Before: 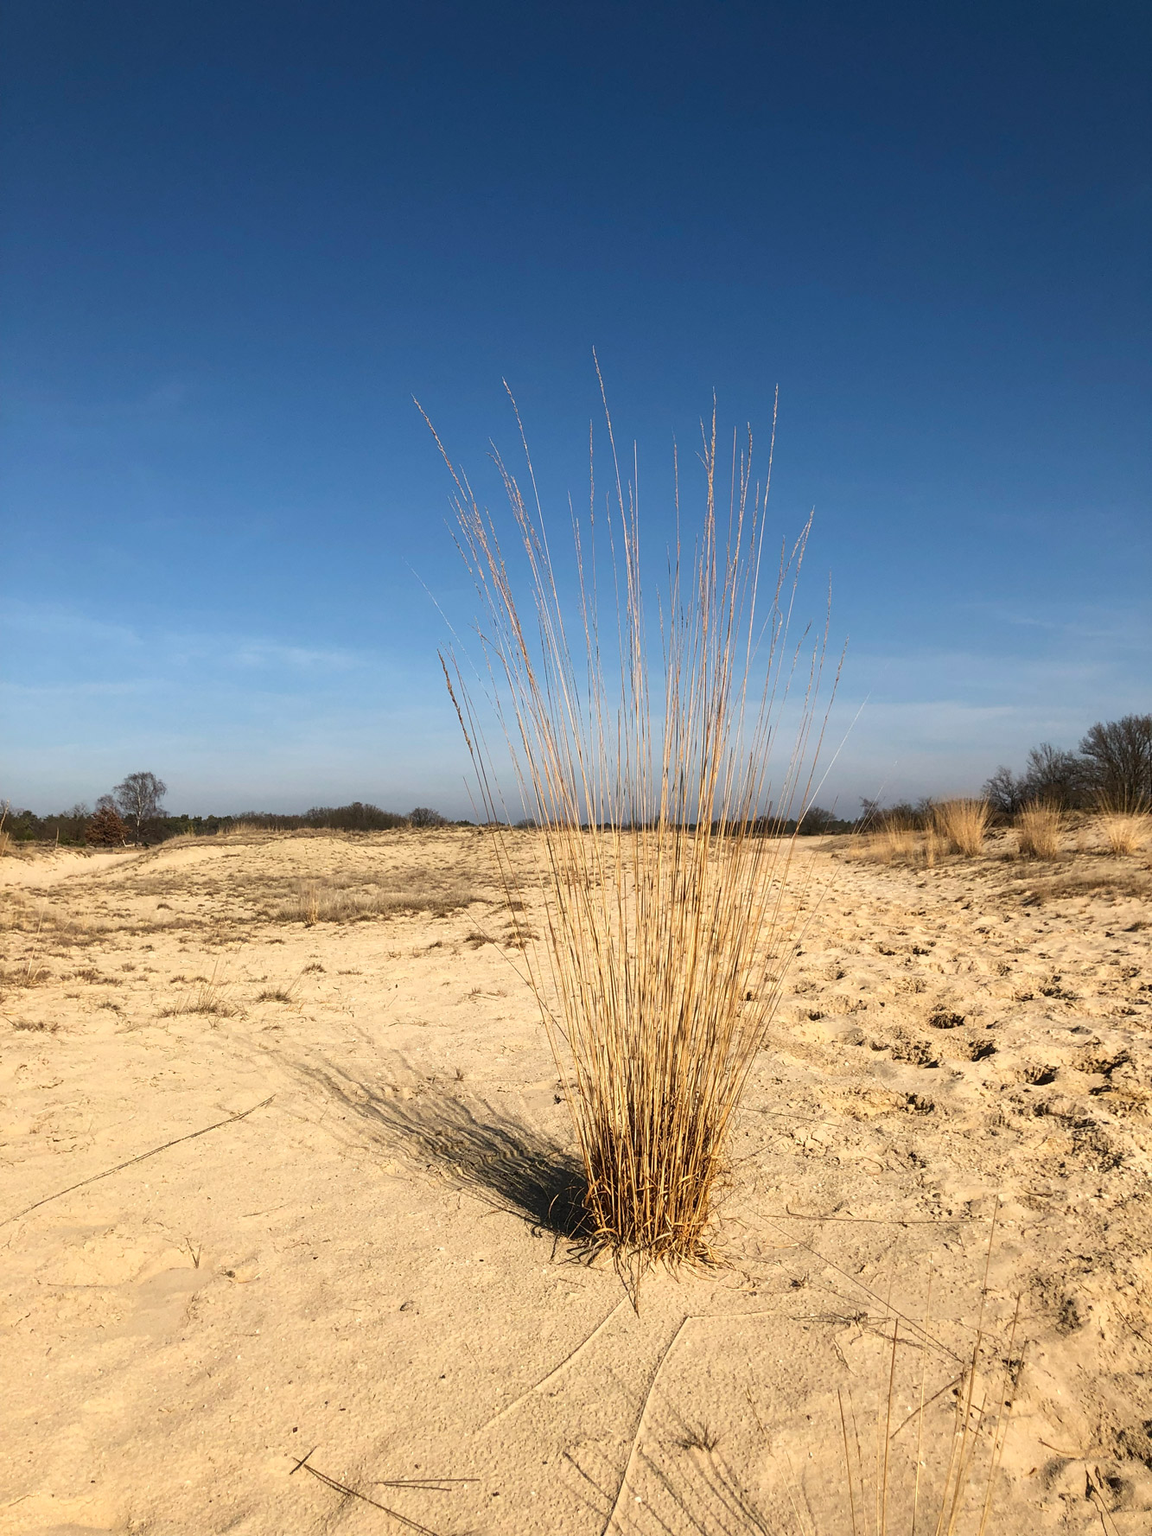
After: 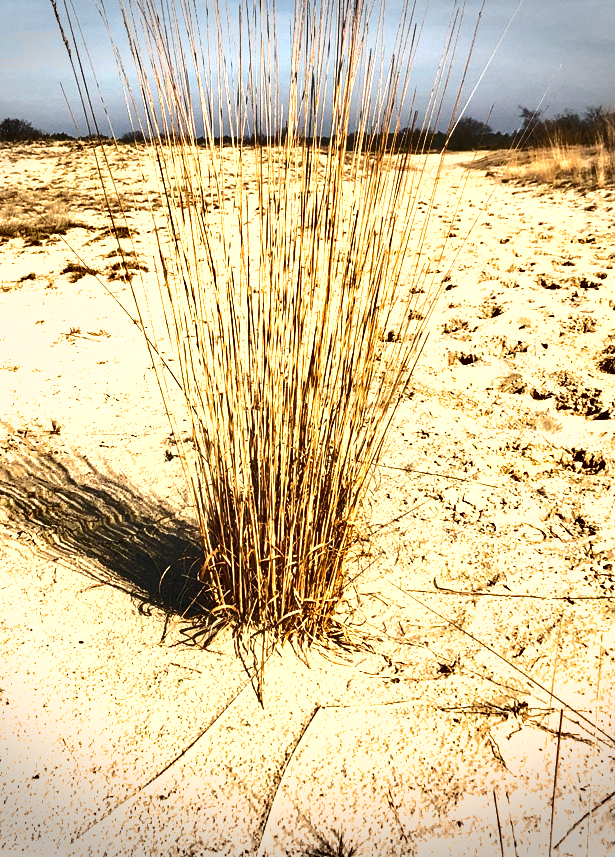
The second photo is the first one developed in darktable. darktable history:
crop: left 35.76%, top 45.922%, right 18.073%, bottom 5.808%
shadows and highlights: soften with gaussian
vignetting: fall-off start 89.19%, fall-off radius 44.38%, width/height ratio 1.158, dithering 8-bit output
exposure: black level correction 0, exposure 1 EV, compensate exposure bias true, compensate highlight preservation false
